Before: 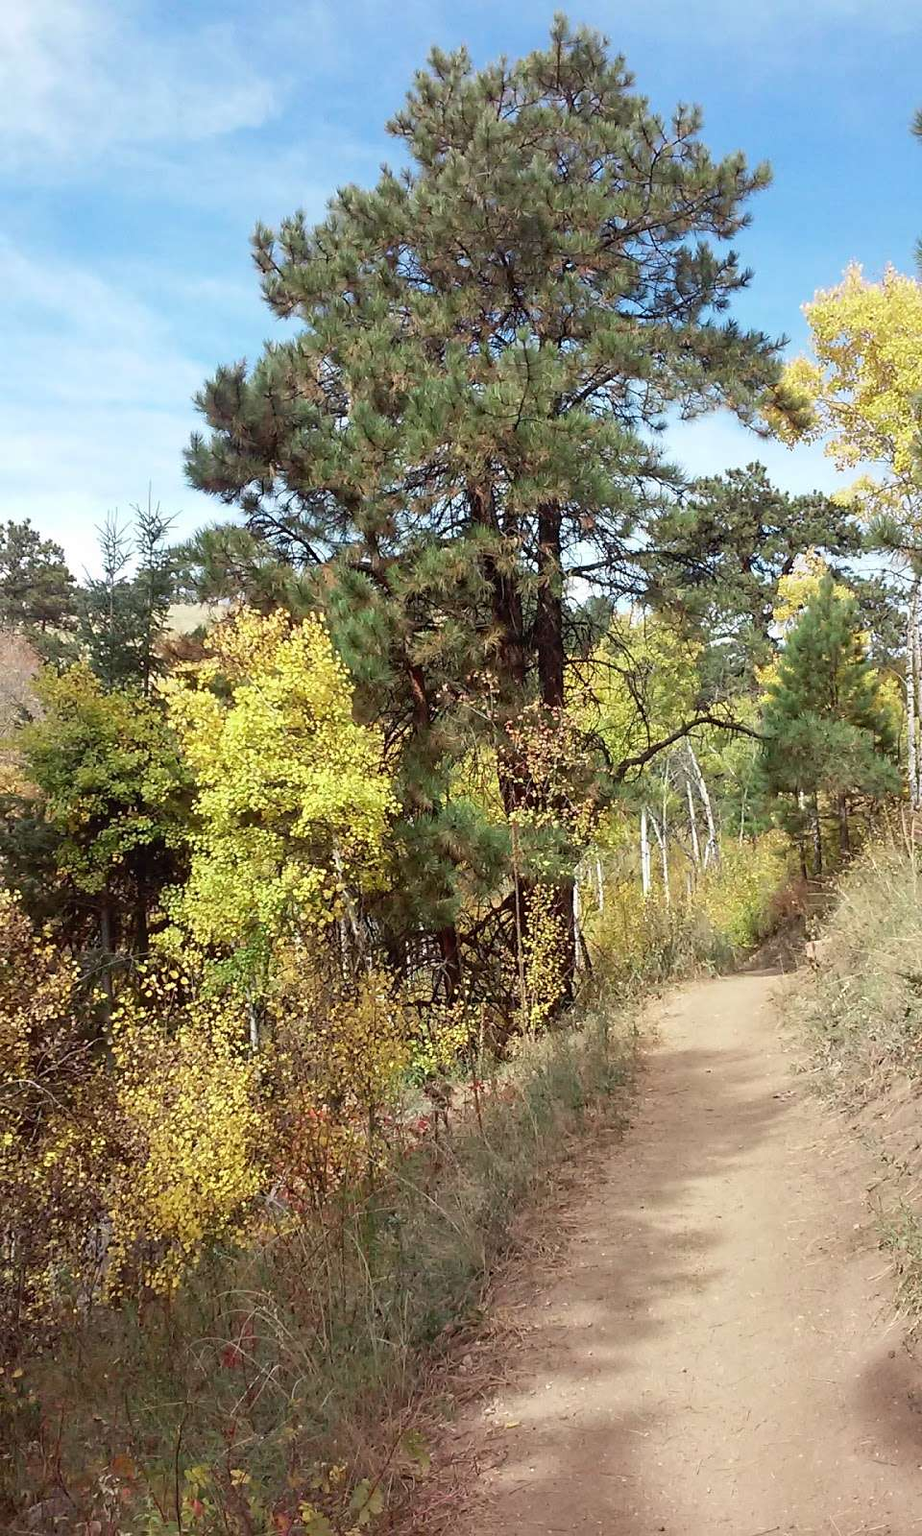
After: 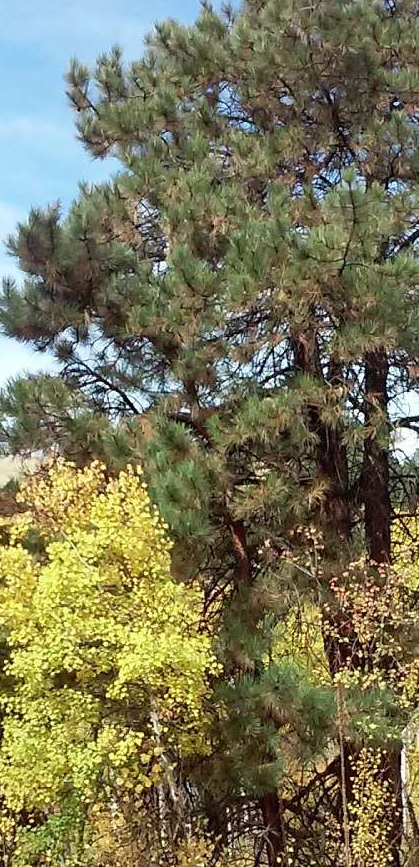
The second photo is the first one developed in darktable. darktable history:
crop: left 20.512%, top 10.866%, right 35.759%, bottom 34.894%
